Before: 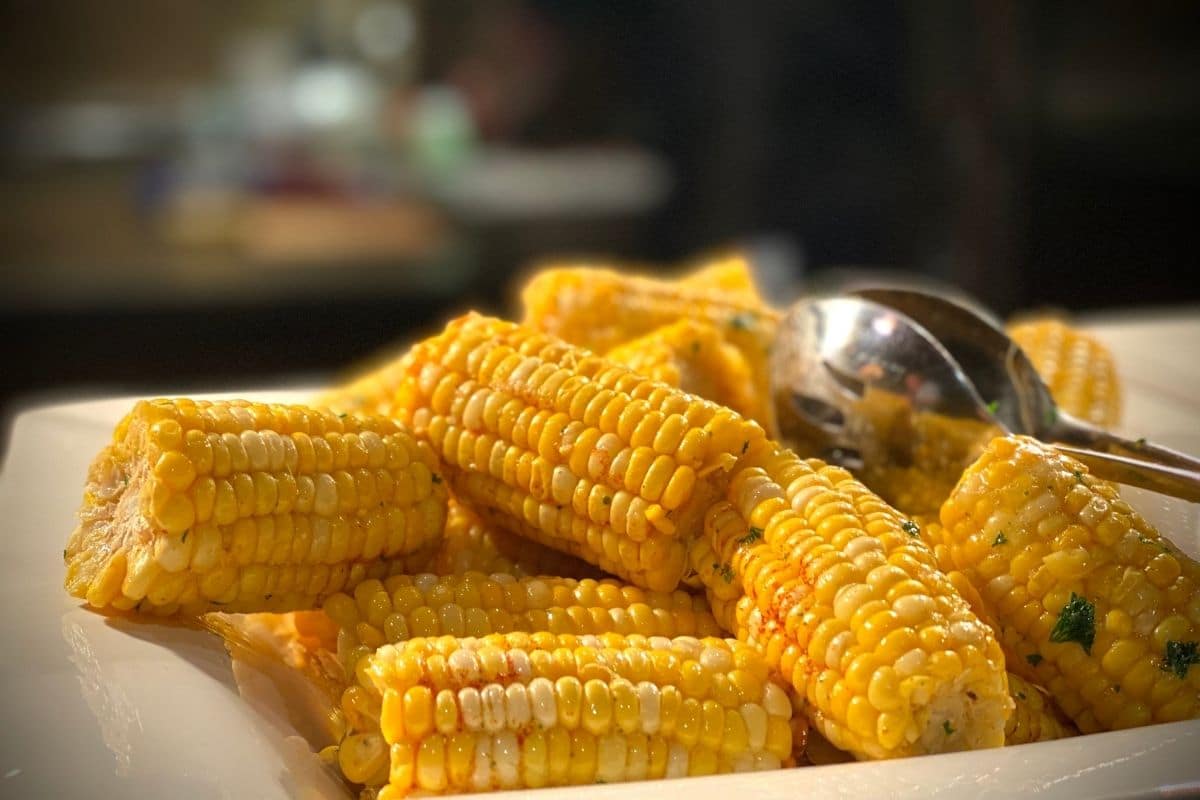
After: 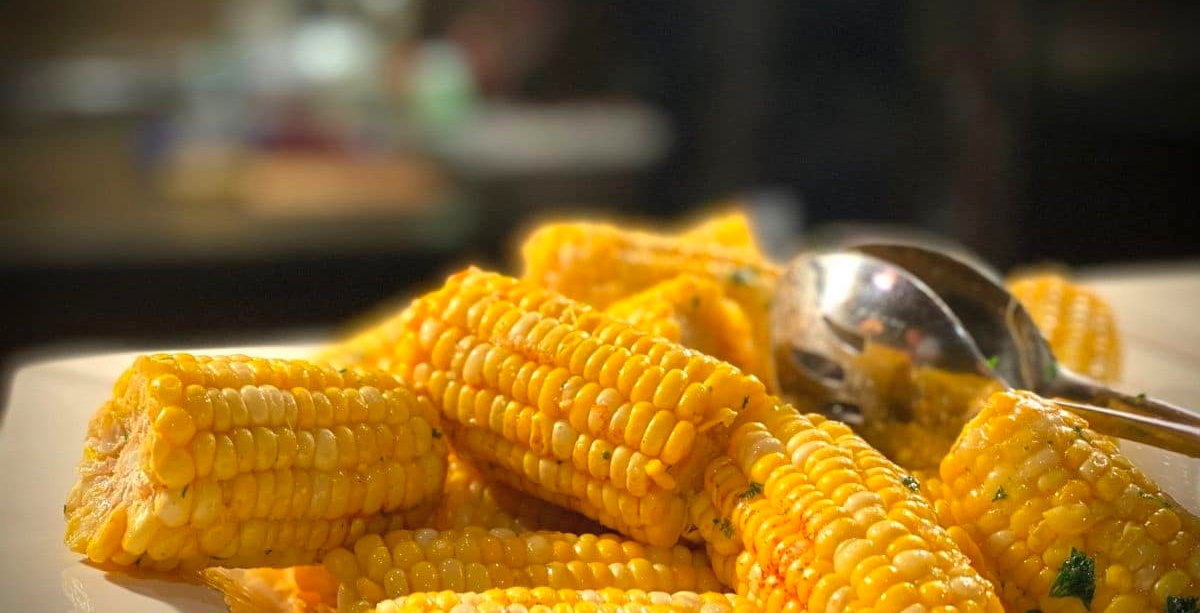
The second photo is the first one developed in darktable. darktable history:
crop: top 5.667%, bottom 17.637%
contrast brightness saturation: contrast 0.03, brightness 0.06, saturation 0.13
